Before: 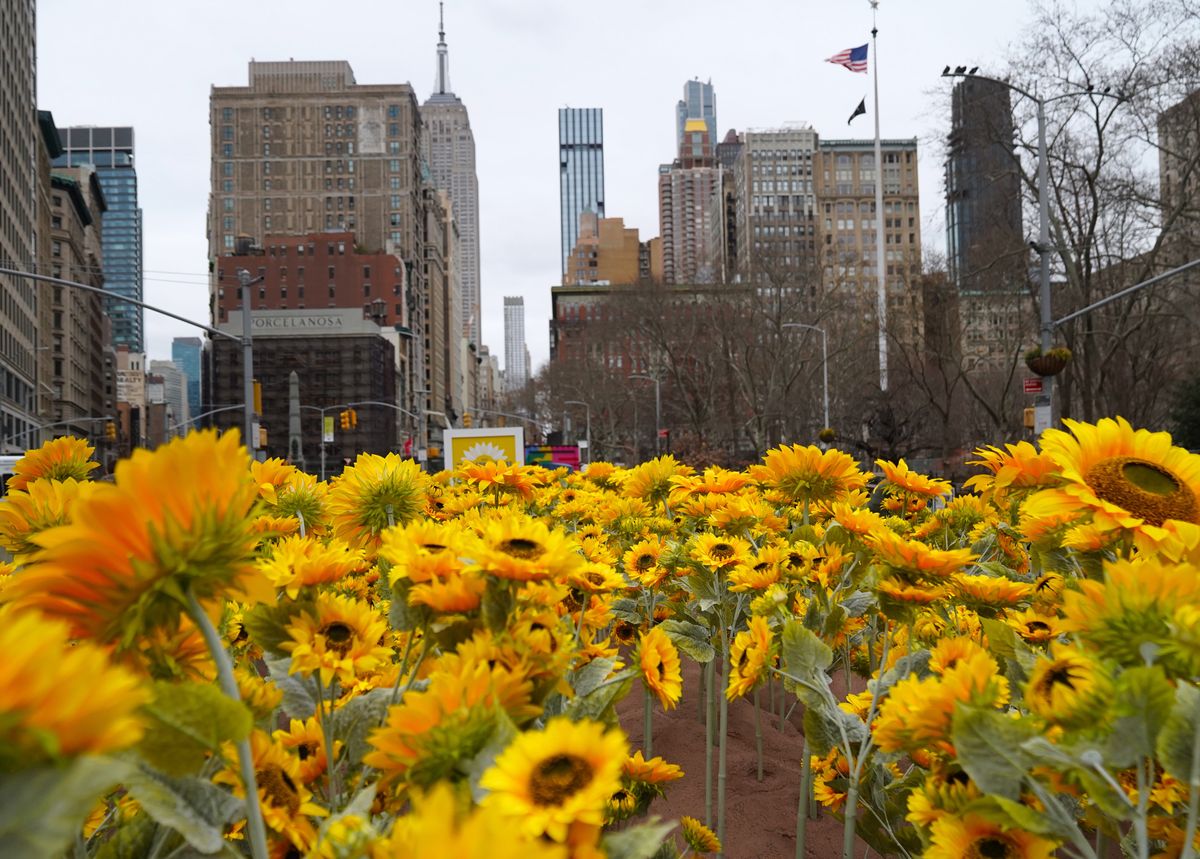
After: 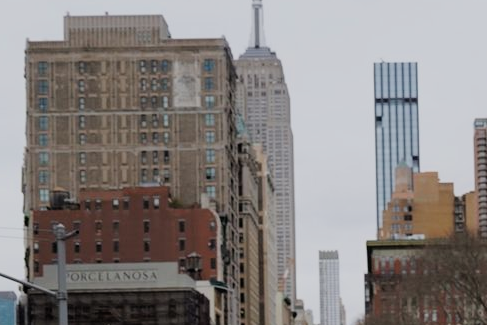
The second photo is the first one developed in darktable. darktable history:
crop: left 15.452%, top 5.459%, right 43.956%, bottom 56.62%
filmic rgb: black relative exposure -7.65 EV, white relative exposure 4.56 EV, hardness 3.61
